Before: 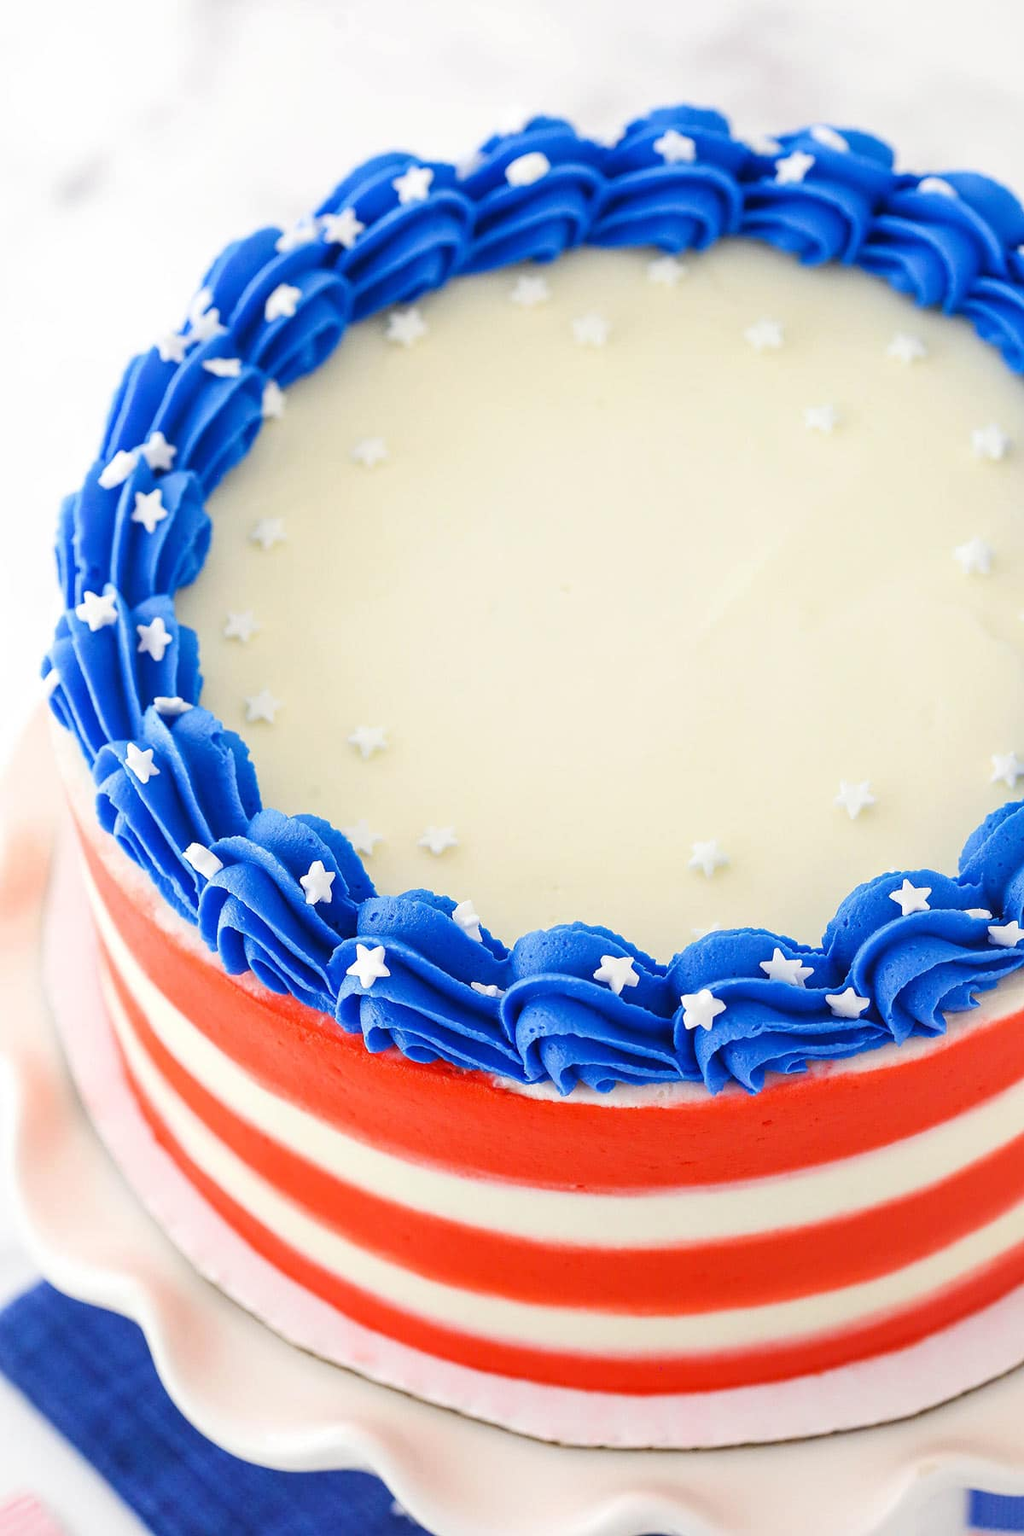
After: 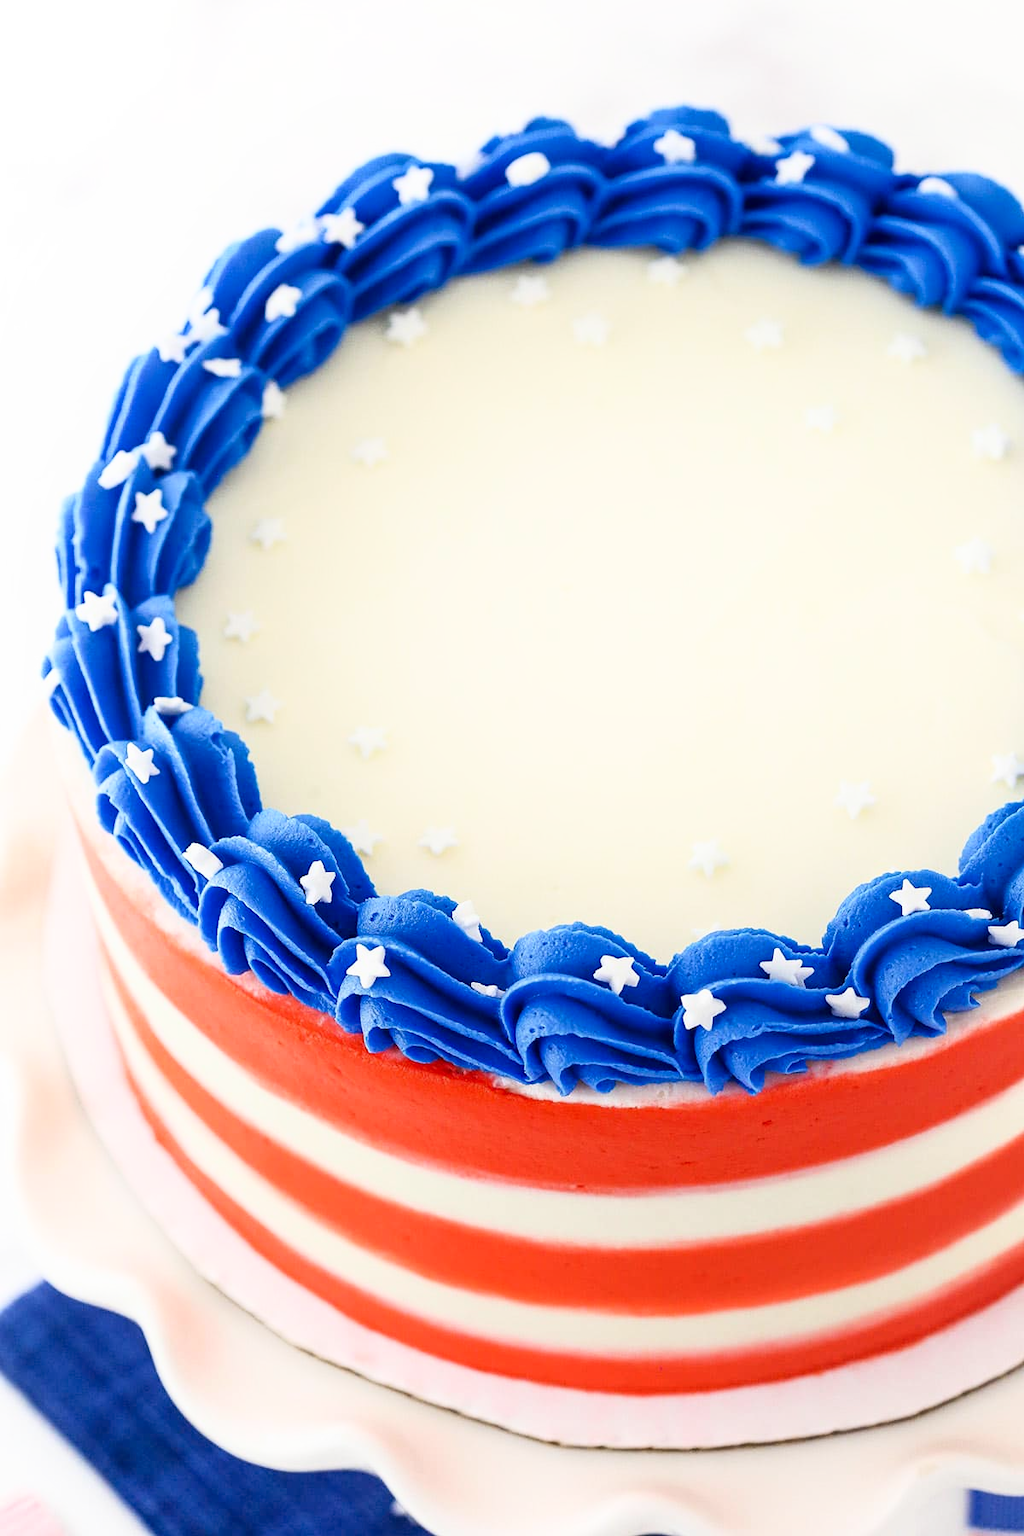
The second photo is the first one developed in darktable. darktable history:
shadows and highlights: shadows -63.51, white point adjustment -5.19, highlights 61.69
